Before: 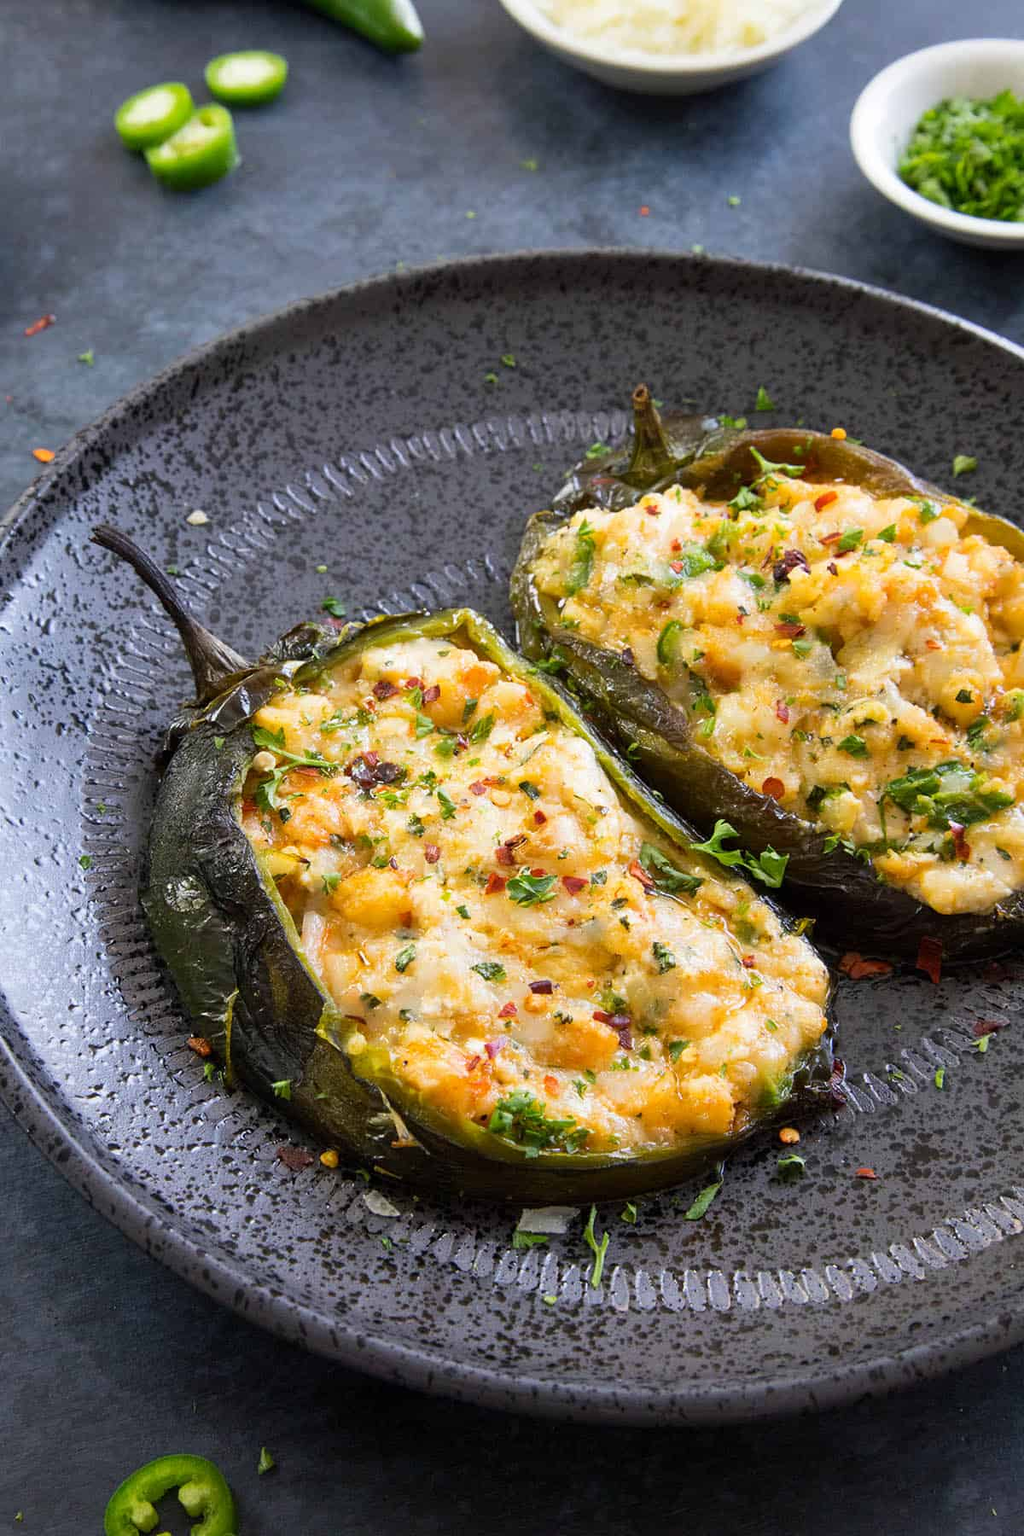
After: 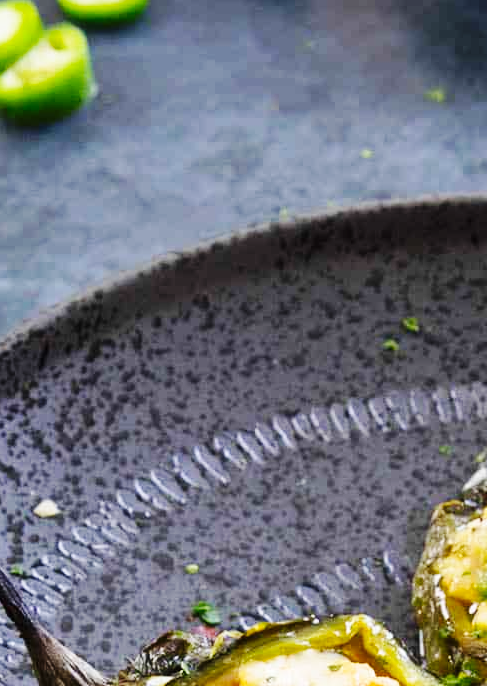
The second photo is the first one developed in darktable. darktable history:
crop: left 15.466%, top 5.448%, right 43.945%, bottom 56.391%
base curve: curves: ch0 [(0, 0) (0.032, 0.025) (0.121, 0.166) (0.206, 0.329) (0.605, 0.79) (1, 1)], preserve colors none
